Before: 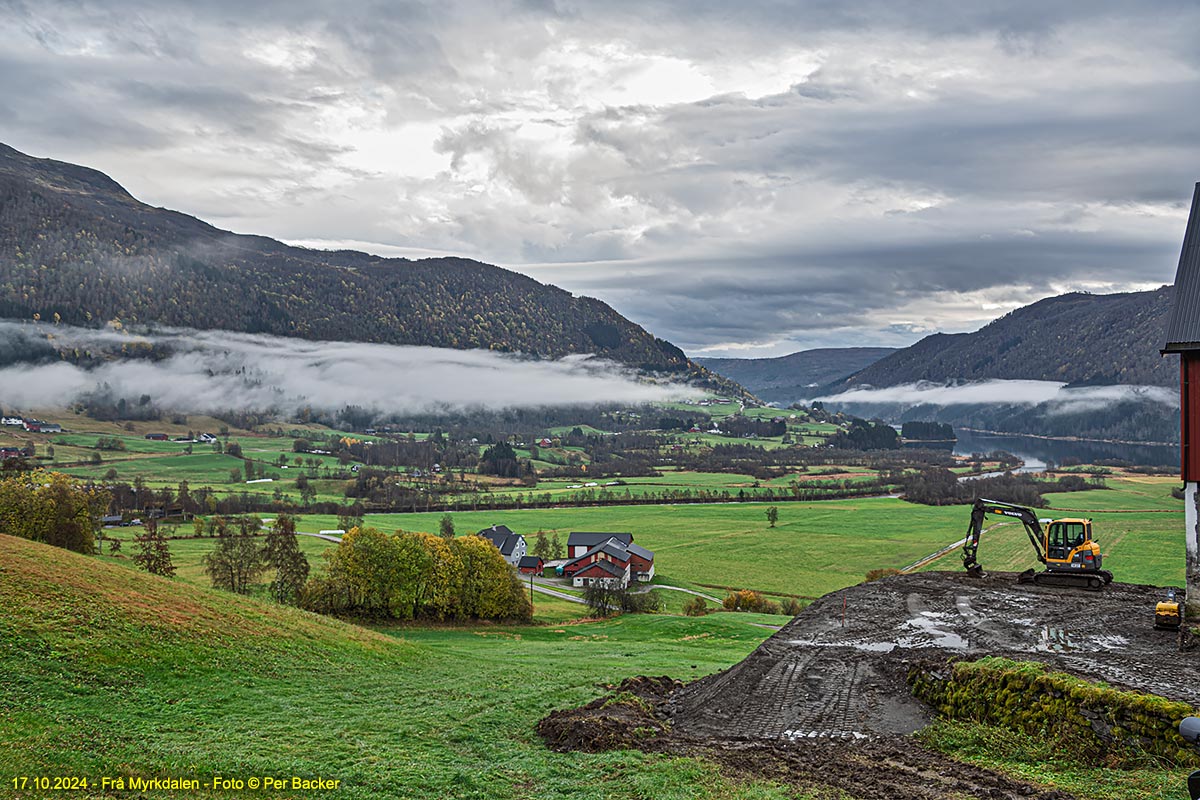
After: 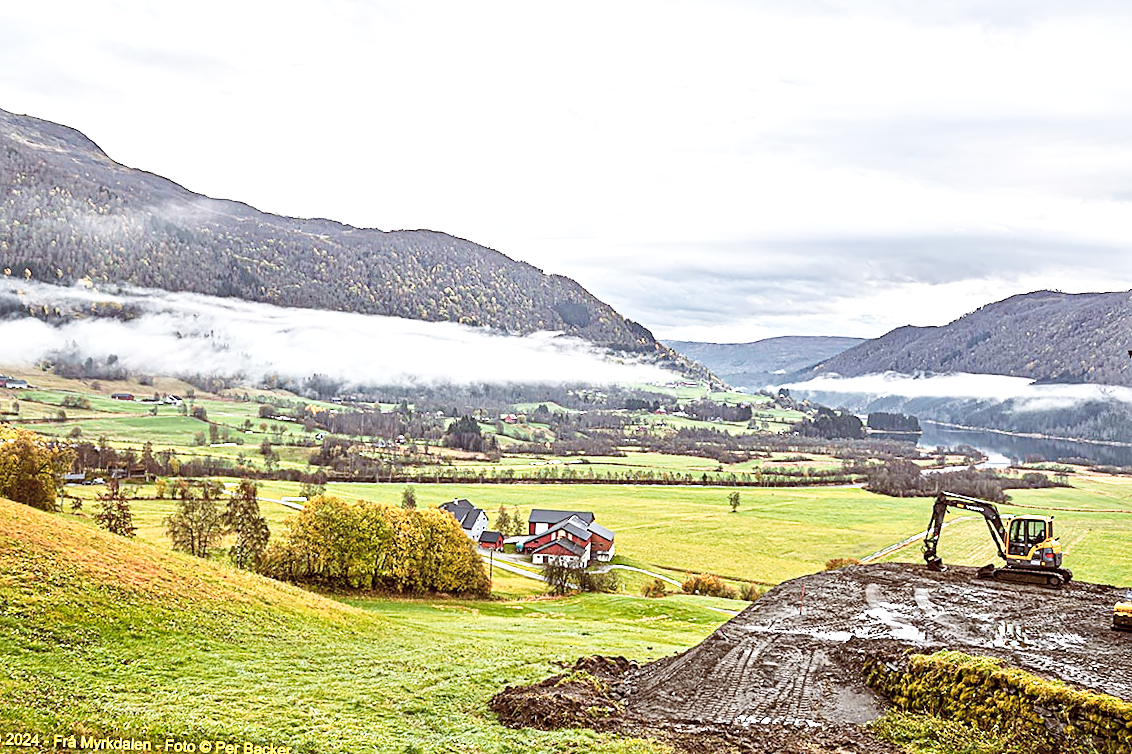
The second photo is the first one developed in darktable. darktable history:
color balance rgb: shadows lift › chroma 1.008%, shadows lift › hue 218.08°, power › hue 73.76°, global offset › chroma 0.398%, global offset › hue 31.73°, linear chroma grading › global chroma 9.131%, perceptual saturation grading › global saturation 0.511%, global vibrance 25.128%
color correction: highlights b* 0, saturation 0.608
tone curve: curves: ch0 [(0, 0) (0.051, 0.021) (0.11, 0.069) (0.249, 0.235) (0.452, 0.526) (0.596, 0.713) (0.703, 0.83) (0.851, 0.938) (1, 1)]; ch1 [(0, 0) (0.1, 0.038) (0.318, 0.221) (0.413, 0.325) (0.443, 0.412) (0.483, 0.474) (0.503, 0.501) (0.516, 0.517) (0.548, 0.568) (0.569, 0.599) (0.594, 0.634) (0.666, 0.701) (1, 1)]; ch2 [(0, 0) (0.453, 0.435) (0.479, 0.476) (0.504, 0.5) (0.529, 0.537) (0.556, 0.583) (0.584, 0.618) (0.824, 0.815) (1, 1)], preserve colors none
crop and rotate: angle -2.32°
exposure: black level correction 0, exposure 1.105 EV, compensate exposure bias true, compensate highlight preservation false
color zones: curves: ch1 [(0.235, 0.558) (0.75, 0.5)]; ch2 [(0.25, 0.462) (0.749, 0.457)]
sharpen: amount 0.214
shadows and highlights: radius 94.47, shadows -16.25, white point adjustment 0.296, highlights 33.14, compress 48.32%, soften with gaussian
